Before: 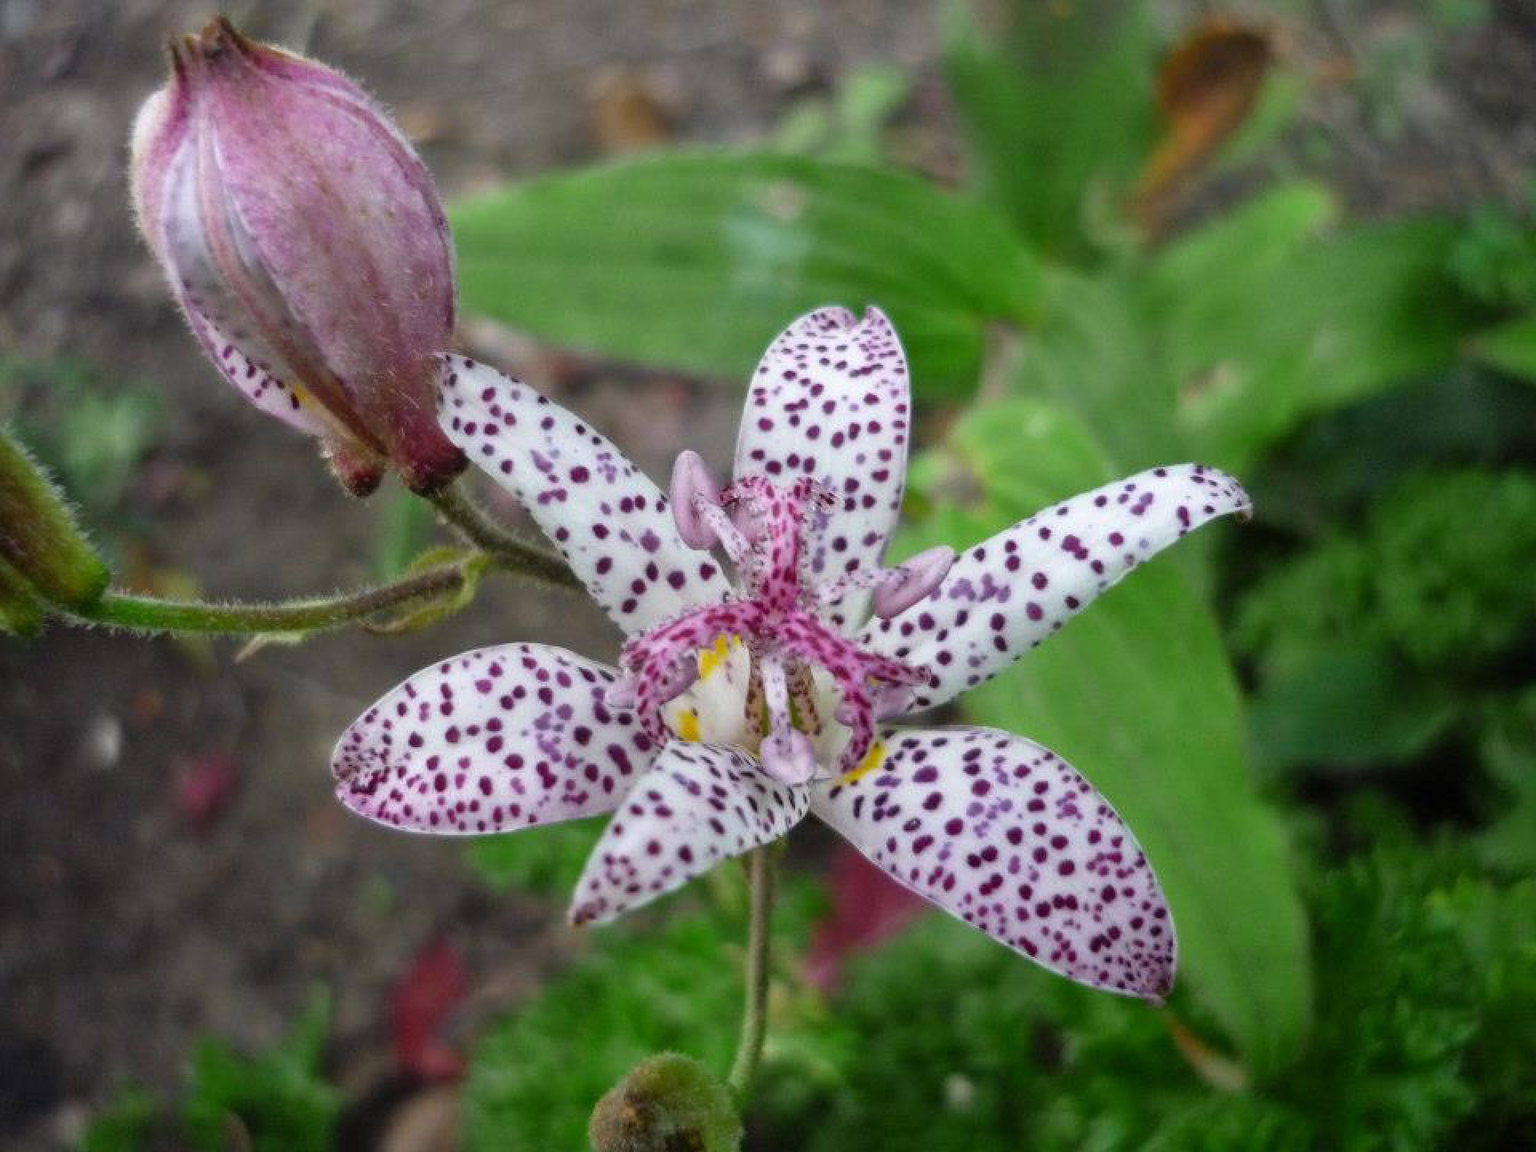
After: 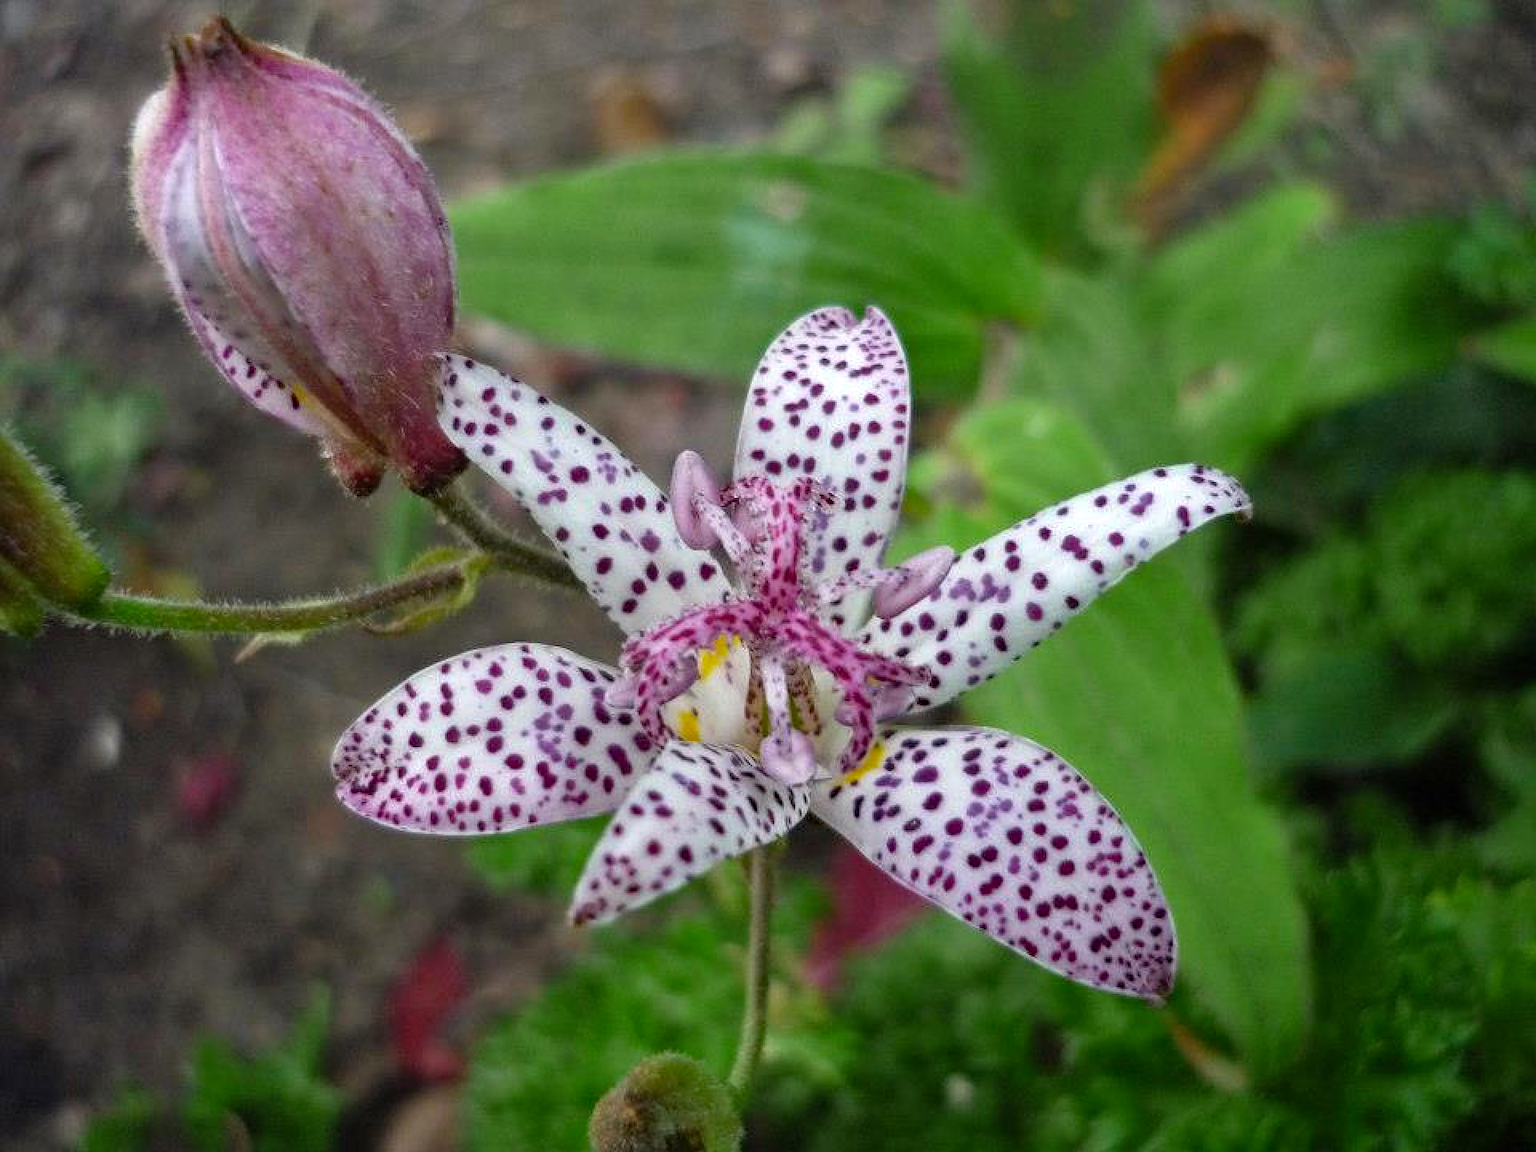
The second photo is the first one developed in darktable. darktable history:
sharpen: amount 0.2
exposure: compensate highlight preservation false
haze removal: compatibility mode true, adaptive false
